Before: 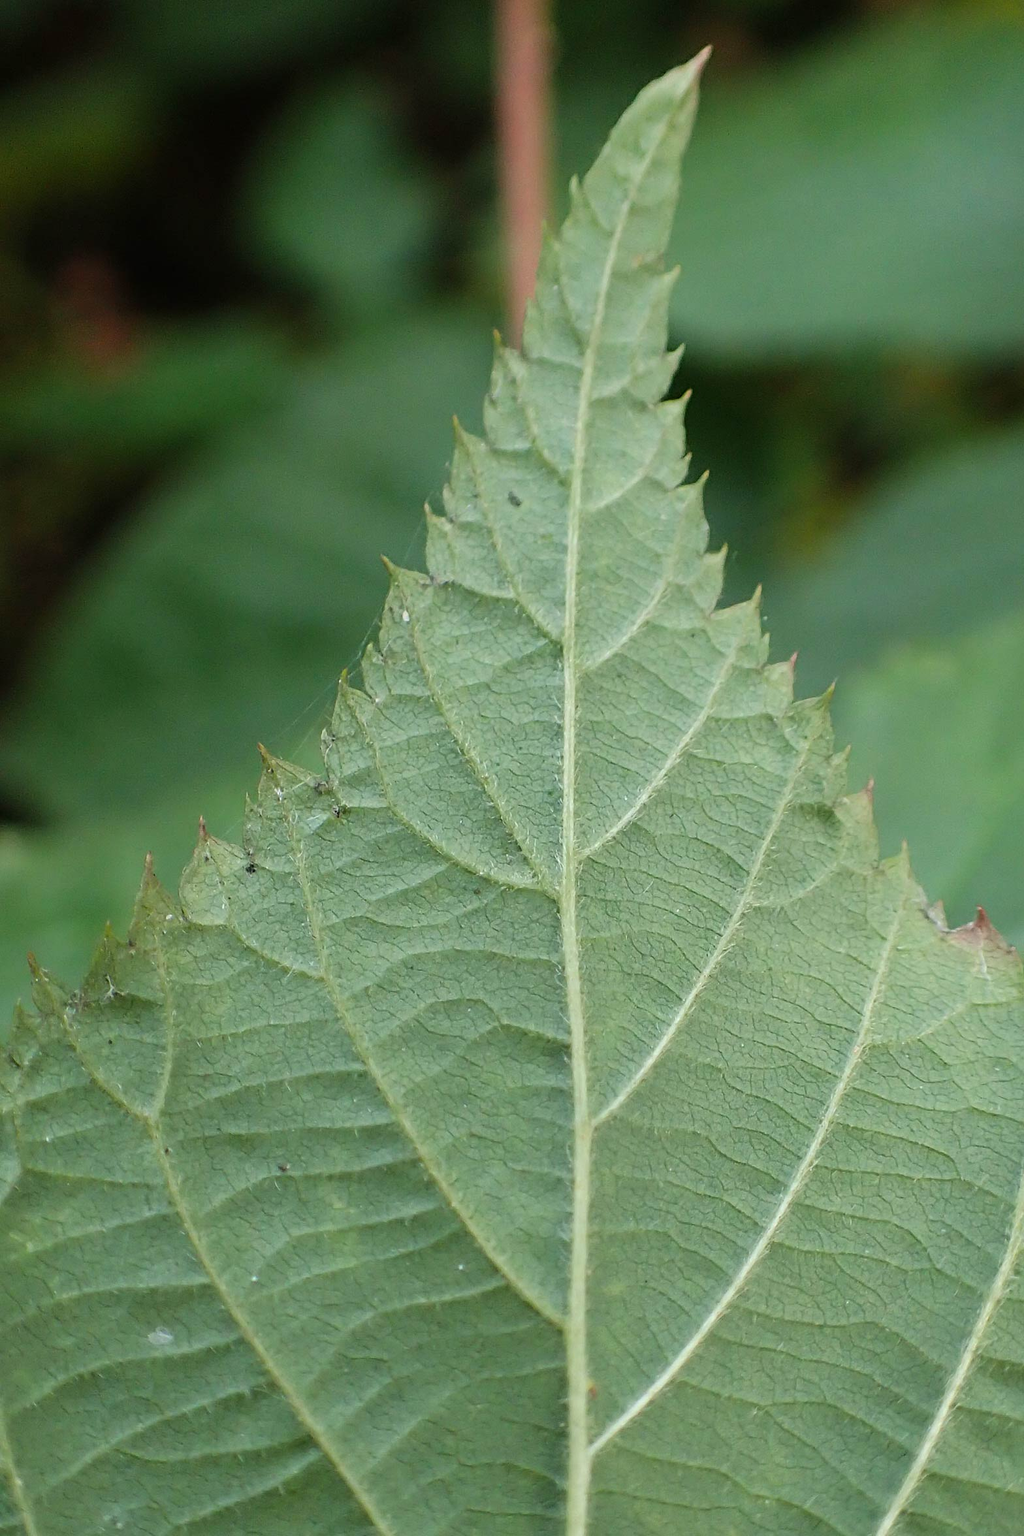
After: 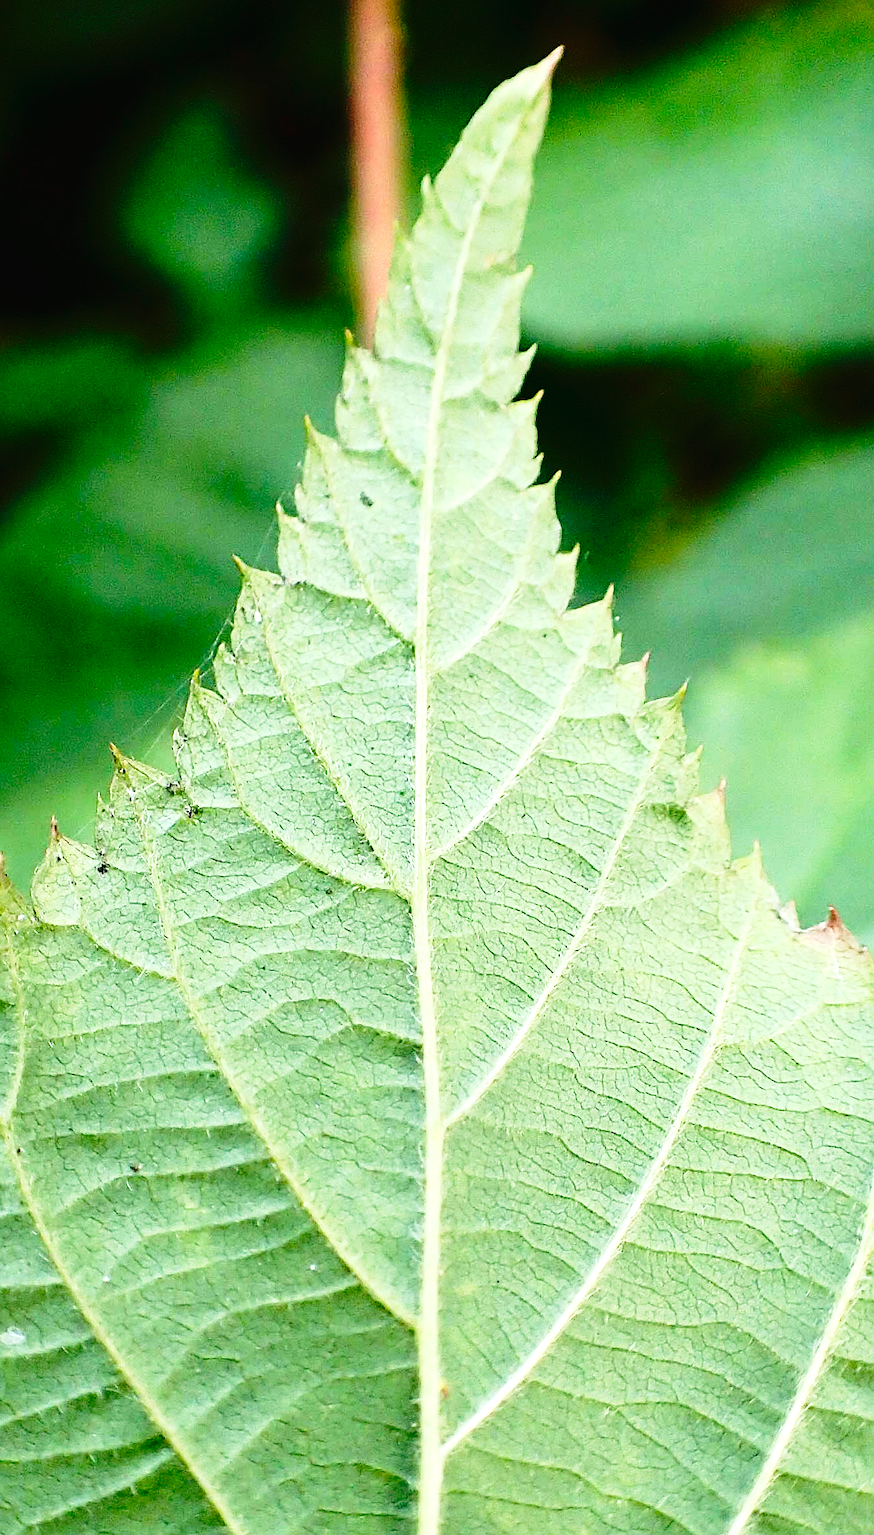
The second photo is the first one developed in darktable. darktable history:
tone curve: curves: ch0 [(0, 0.014) (0.17, 0.099) (0.392, 0.438) (0.725, 0.828) (0.872, 0.918) (1, 0.981)]; ch1 [(0, 0) (0.402, 0.36) (0.489, 0.491) (0.5, 0.503) (0.515, 0.52) (0.545, 0.572) (0.615, 0.662) (0.701, 0.725) (1, 1)]; ch2 [(0, 0) (0.42, 0.458) (0.485, 0.499) (0.503, 0.503) (0.531, 0.542) (0.561, 0.594) (0.644, 0.694) (0.717, 0.753) (1, 0.991)], preserve colors none
contrast brightness saturation: contrast 0.189, brightness -0.114, saturation 0.21
levels: levels [0, 0.476, 0.951]
exposure: black level correction 0.001, exposure 0.676 EV, compensate highlight preservation false
sharpen: on, module defaults
crop and rotate: left 14.548%
